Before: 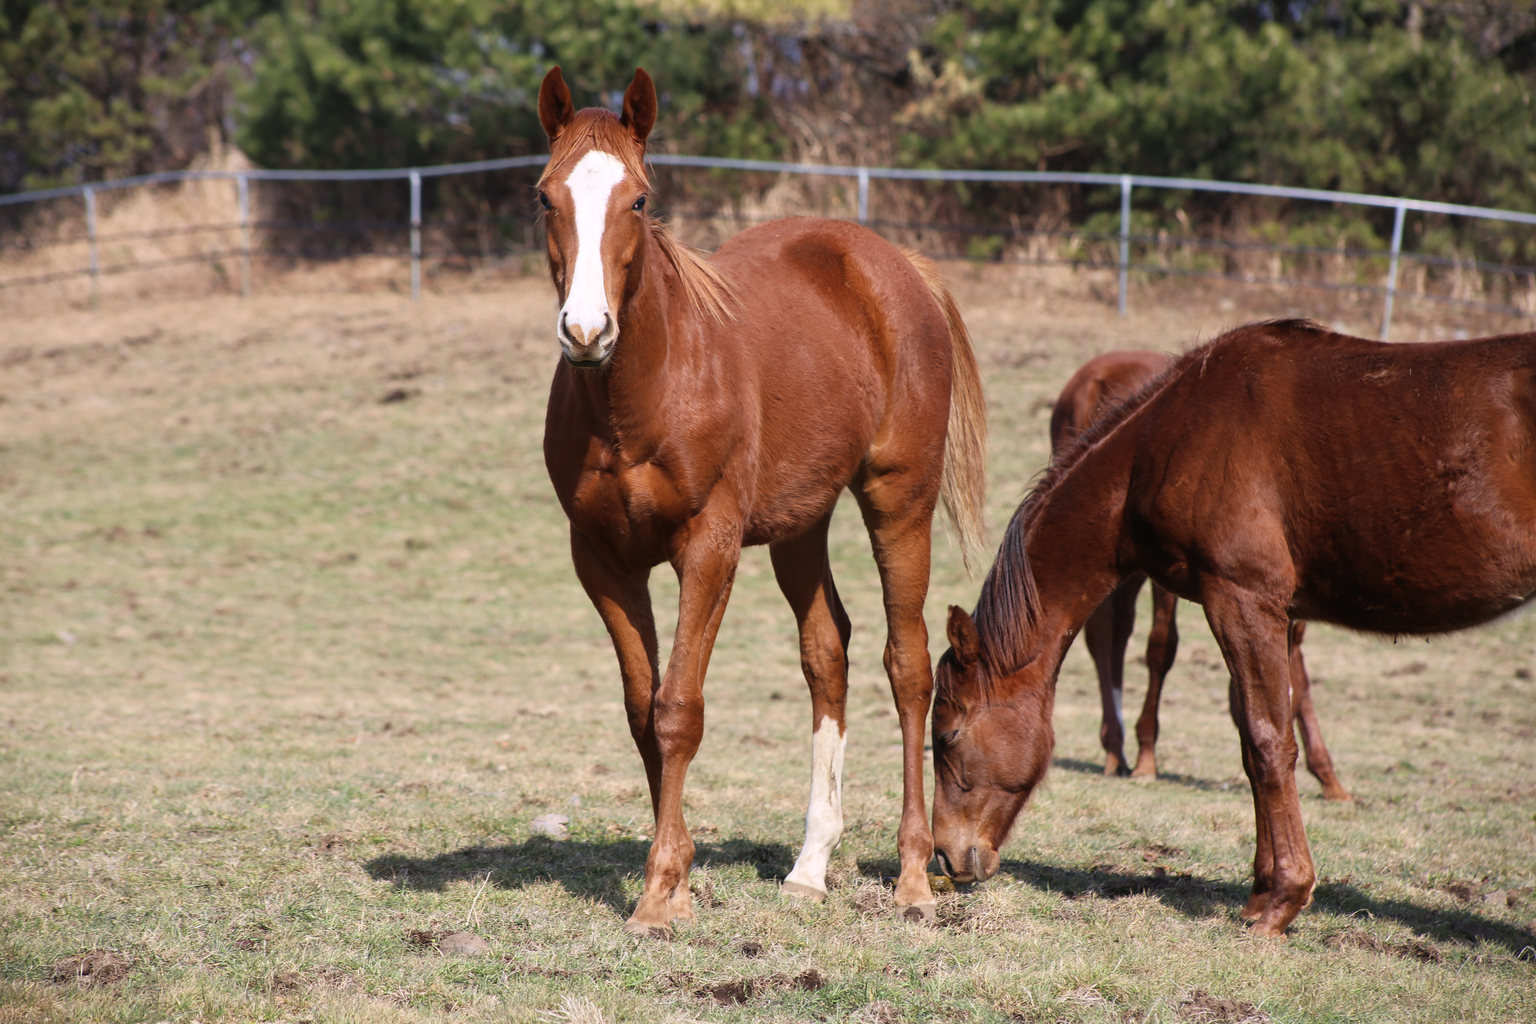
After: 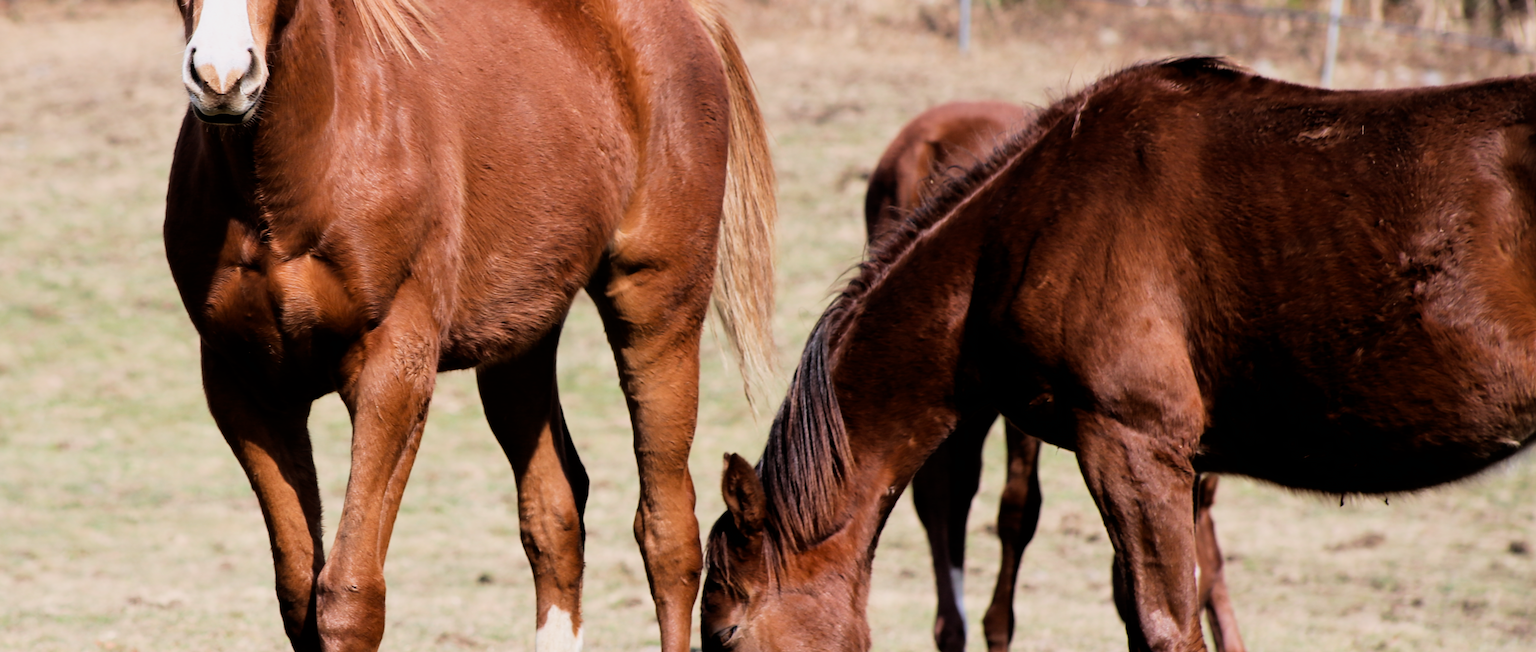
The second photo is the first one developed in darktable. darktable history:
exposure: black level correction 0.005, exposure 0.421 EV, compensate highlight preservation false
filmic rgb: black relative exposure -5.04 EV, white relative exposure 3.97 EV, hardness 2.9, contrast 1.301, highlights saturation mix -30.08%
crop and rotate: left 27.718%, top 27.162%, bottom 26.786%
